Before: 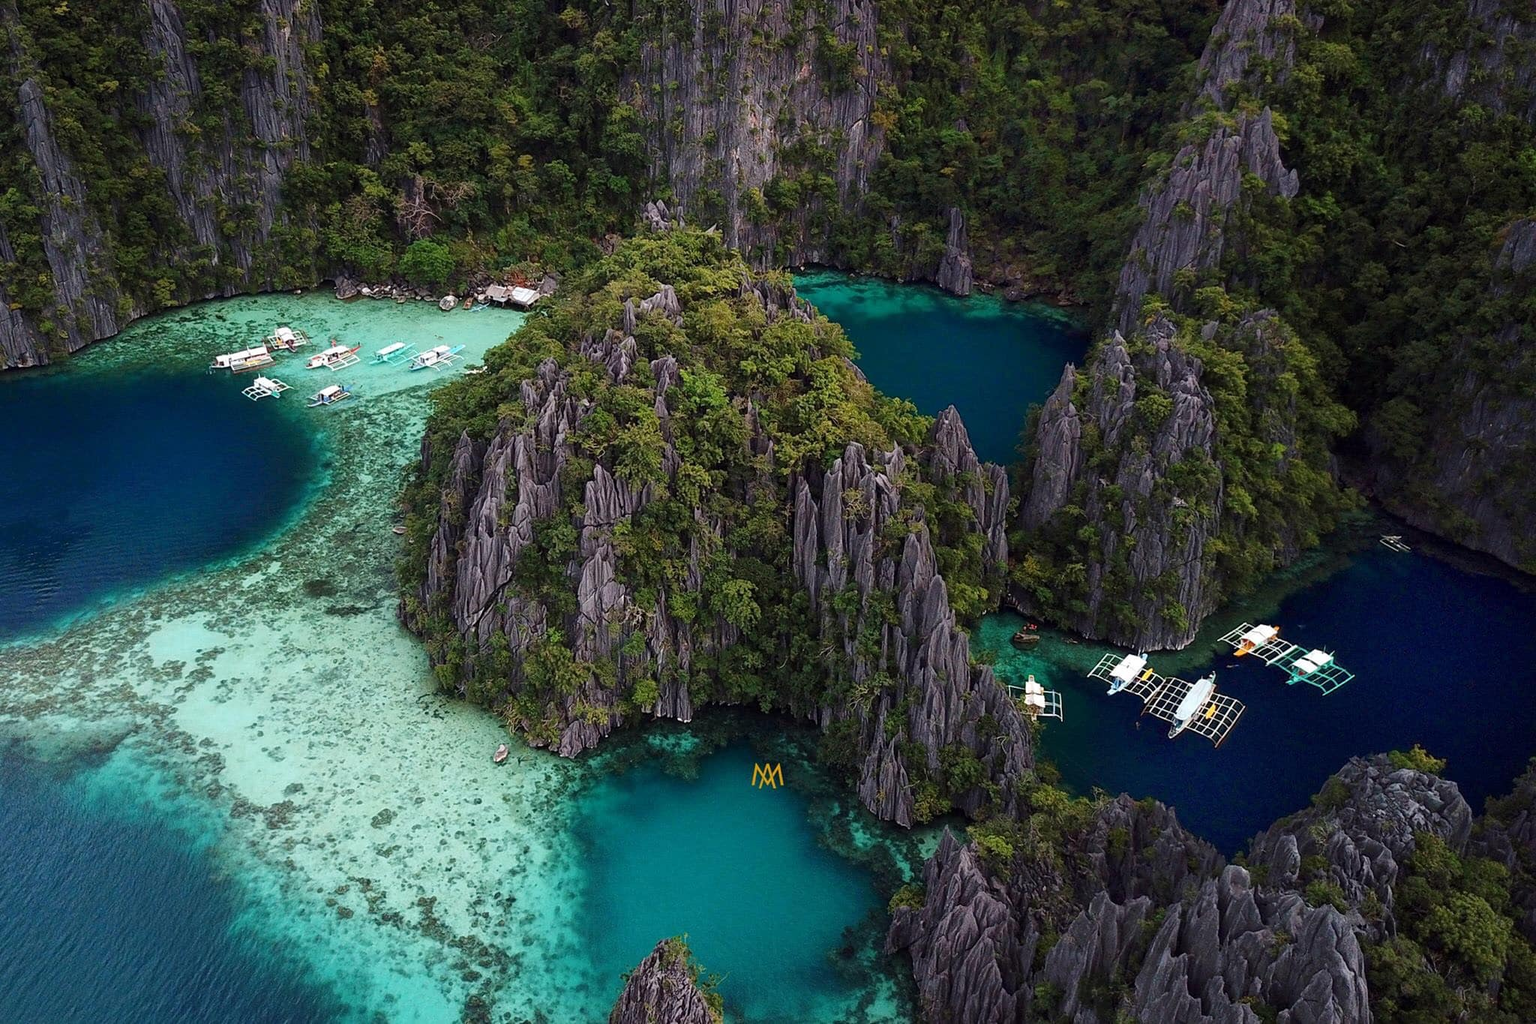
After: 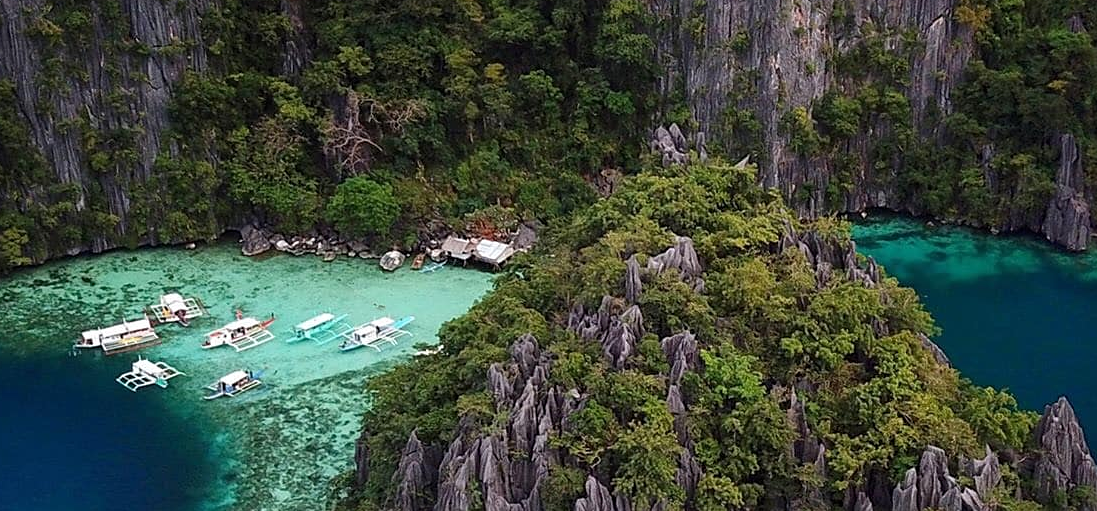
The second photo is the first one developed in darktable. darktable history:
sharpen: amount 0.215
crop: left 10.082%, top 10.507%, right 36.321%, bottom 52.033%
